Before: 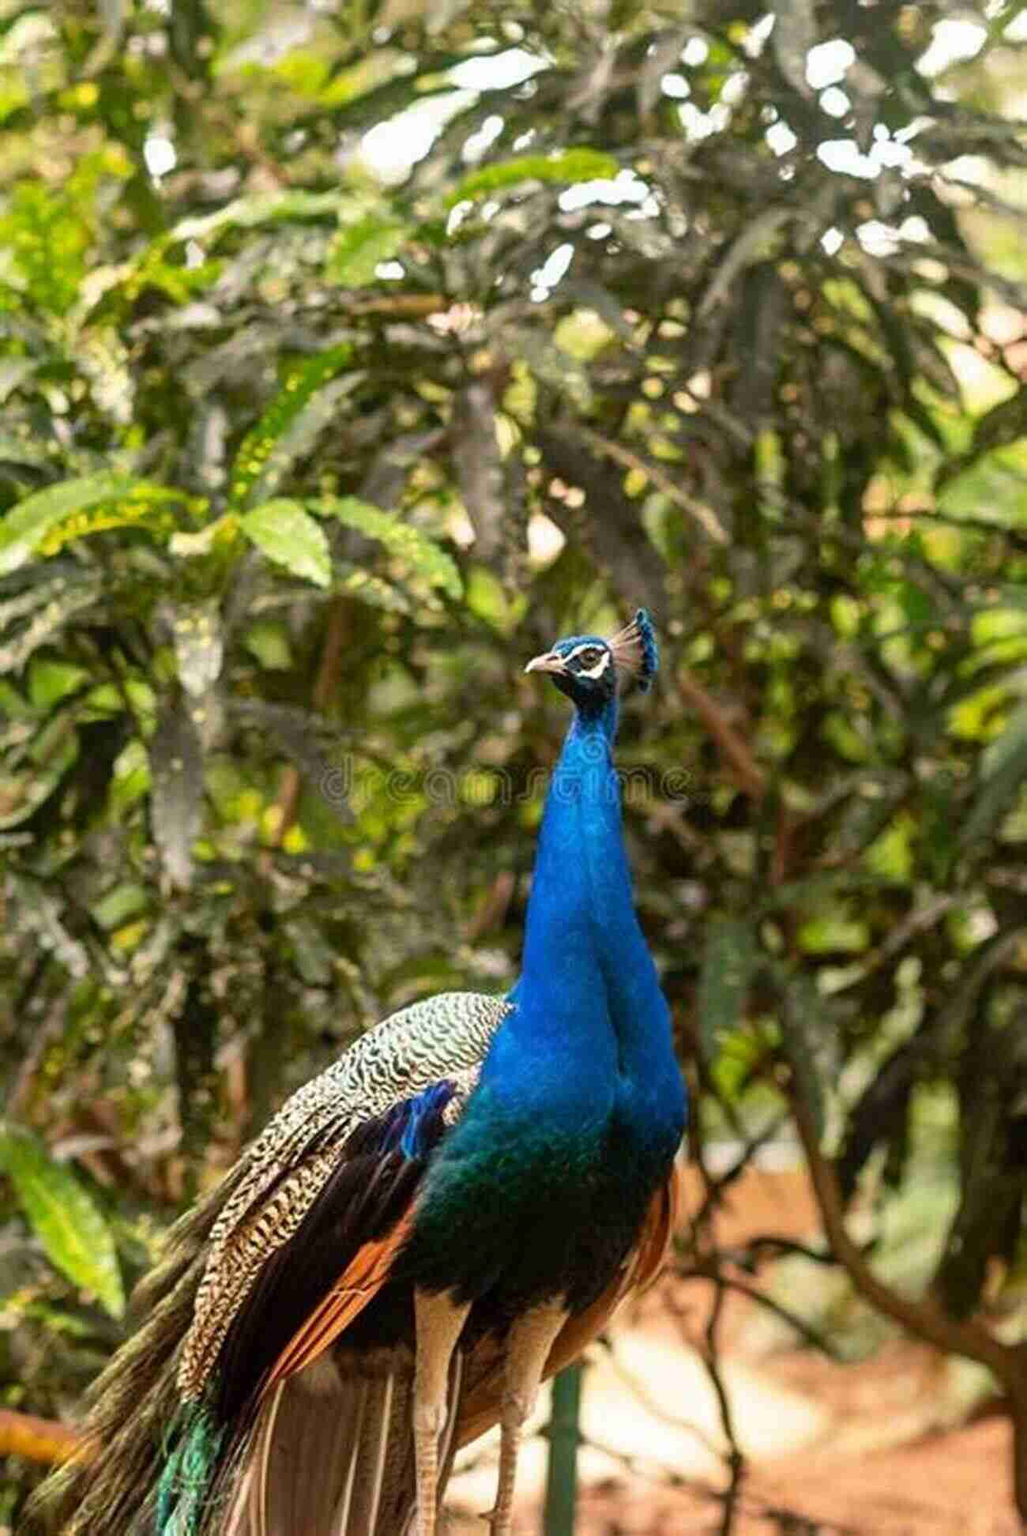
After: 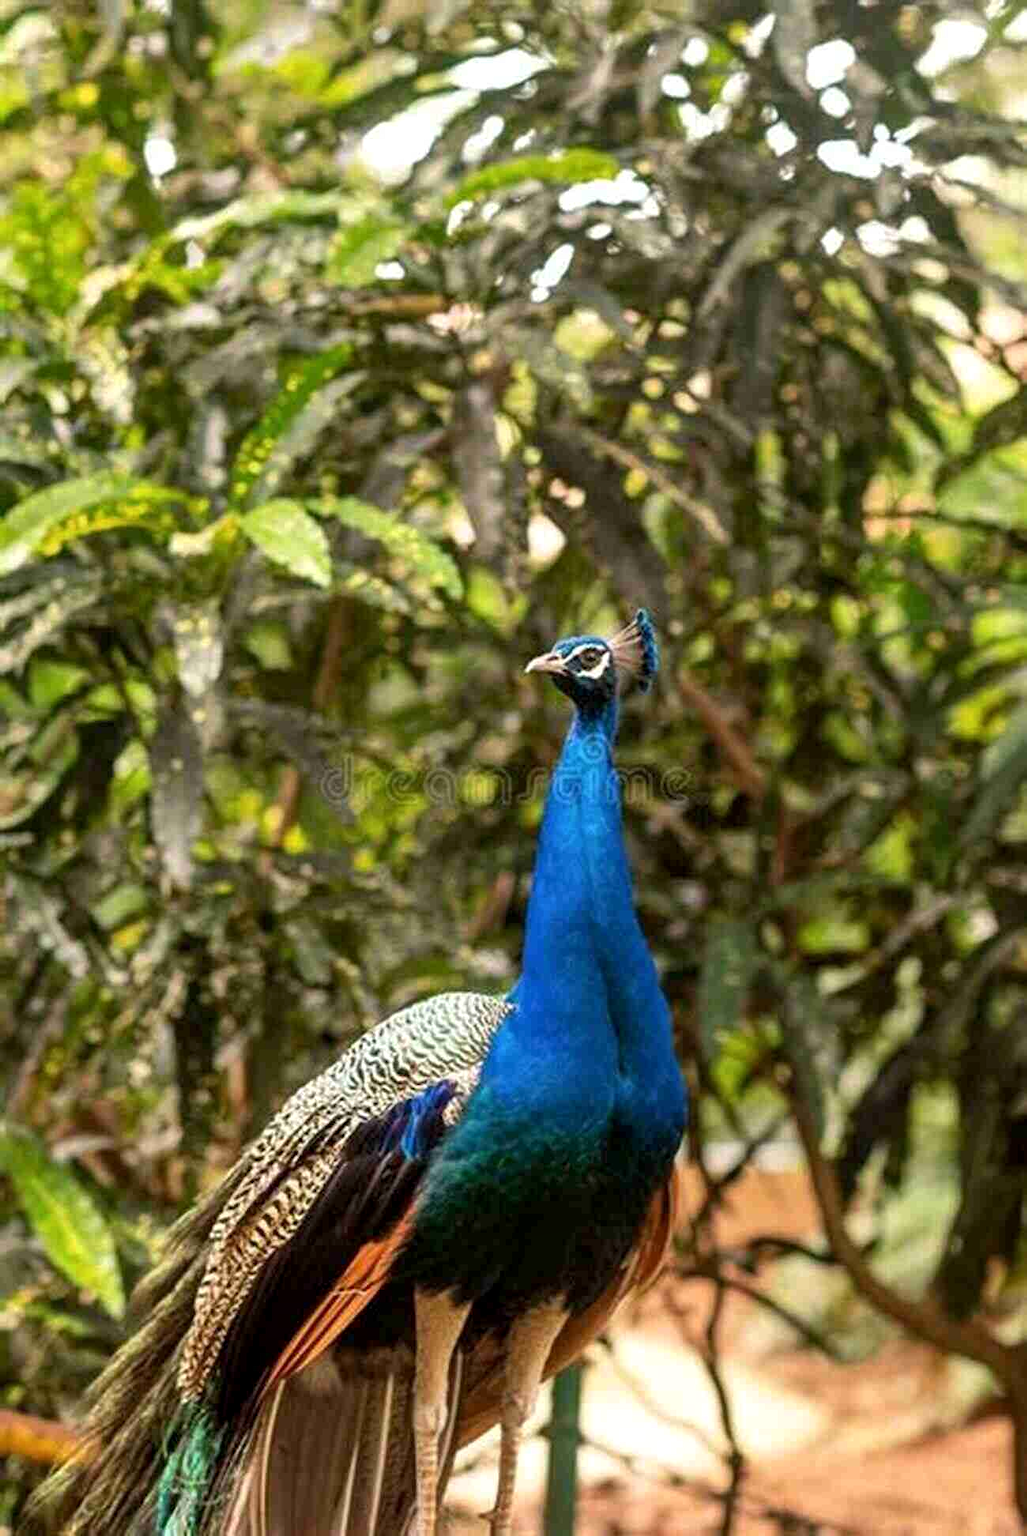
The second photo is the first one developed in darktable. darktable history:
local contrast: highlights 105%, shadows 101%, detail 120%, midtone range 0.2
